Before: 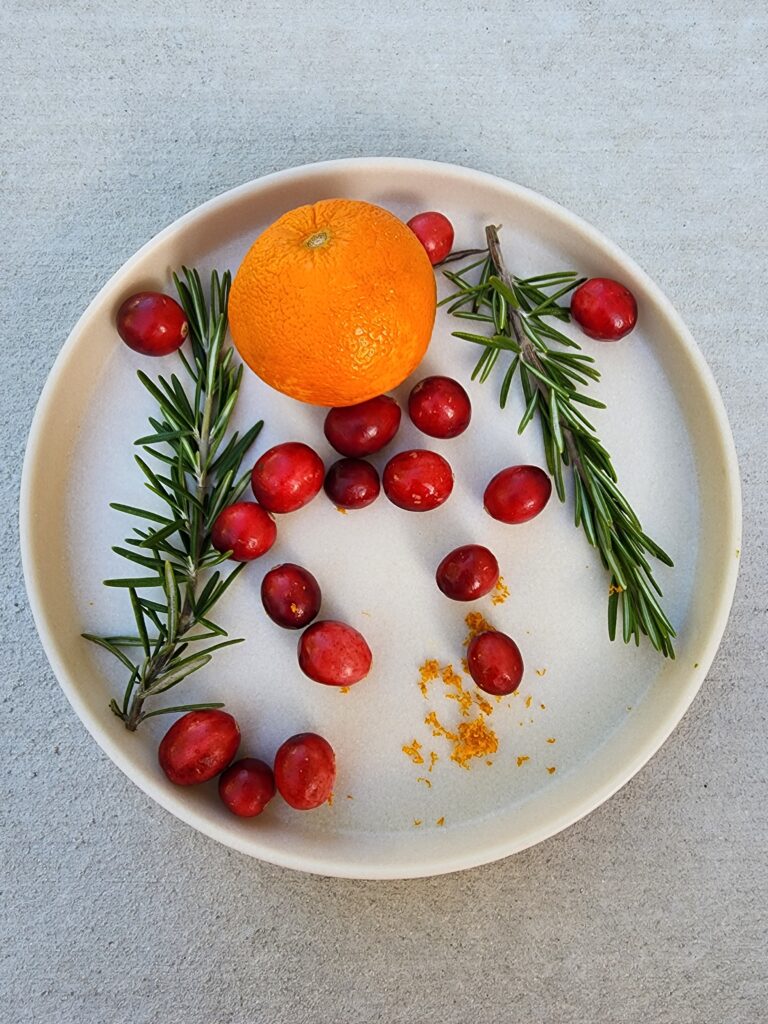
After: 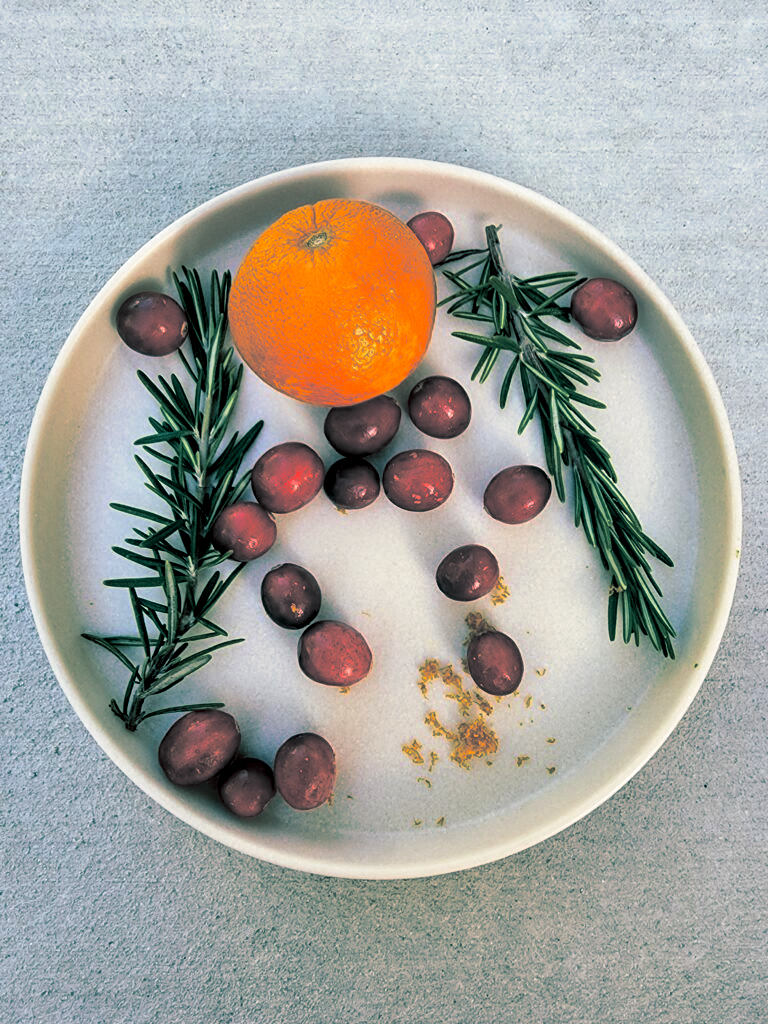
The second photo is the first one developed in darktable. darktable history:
split-toning: shadows › hue 186.43°, highlights › hue 49.29°, compress 30.29%
base curve: curves: ch0 [(0.017, 0) (0.425, 0.441) (0.844, 0.933) (1, 1)], preserve colors none
local contrast: on, module defaults
